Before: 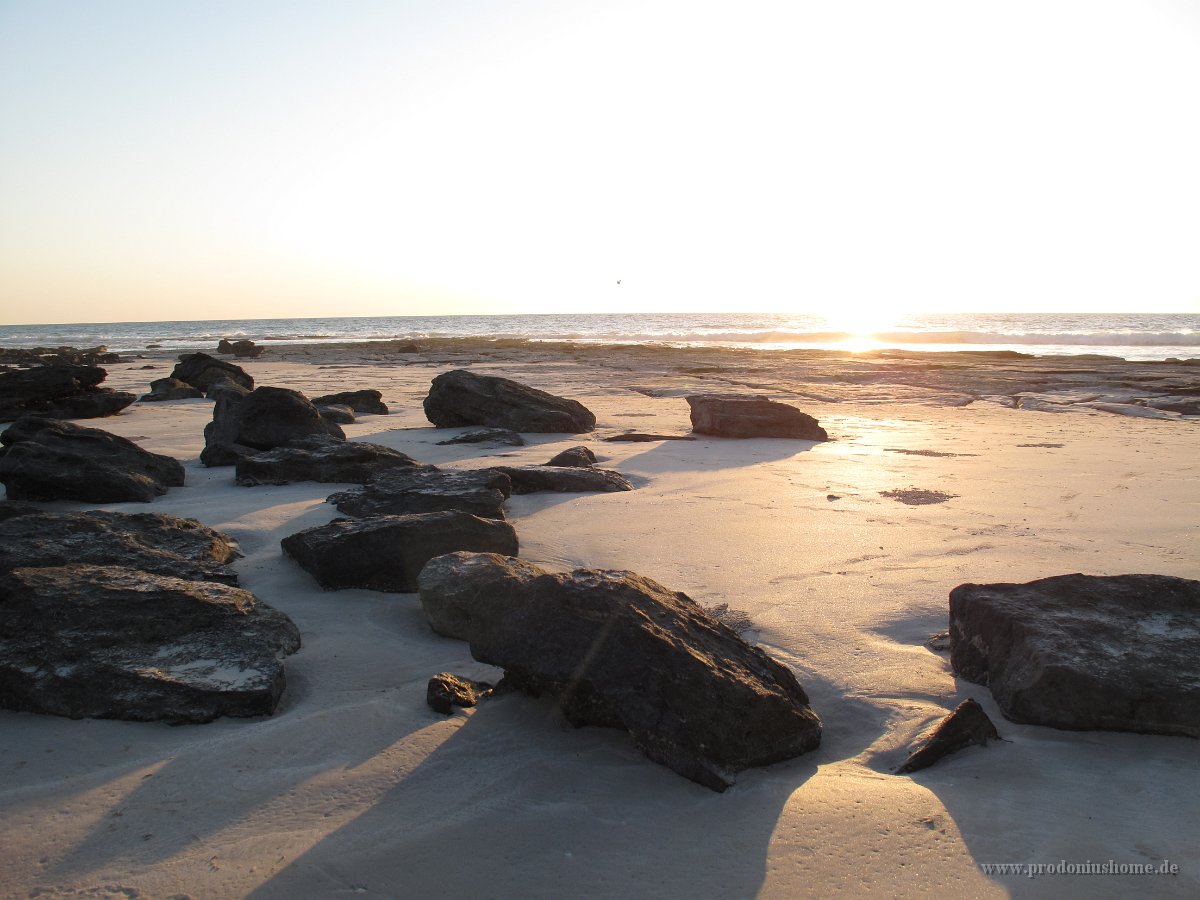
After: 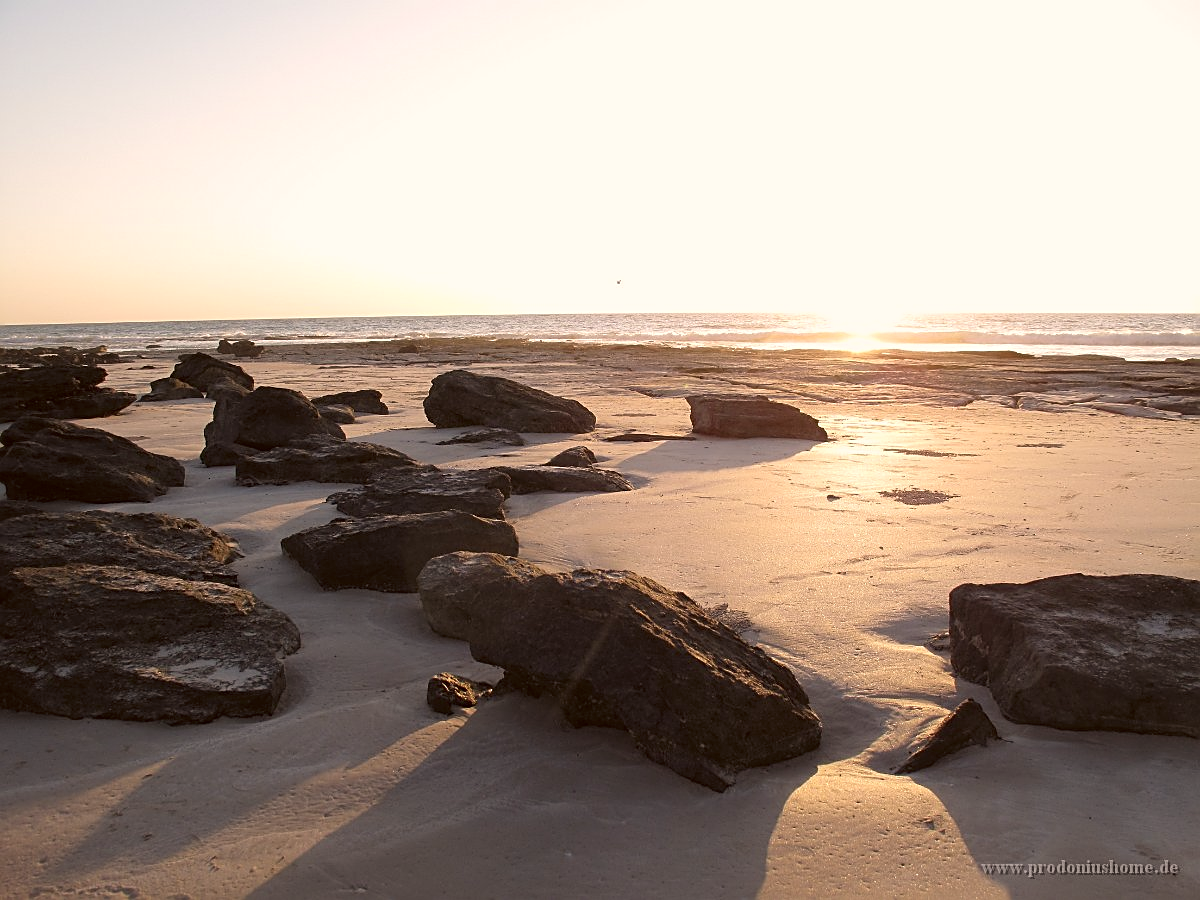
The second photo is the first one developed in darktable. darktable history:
sharpen: on, module defaults
color correction: highlights a* 6.27, highlights b* 8.19, shadows a* 5.94, shadows b* 7.23, saturation 0.9
